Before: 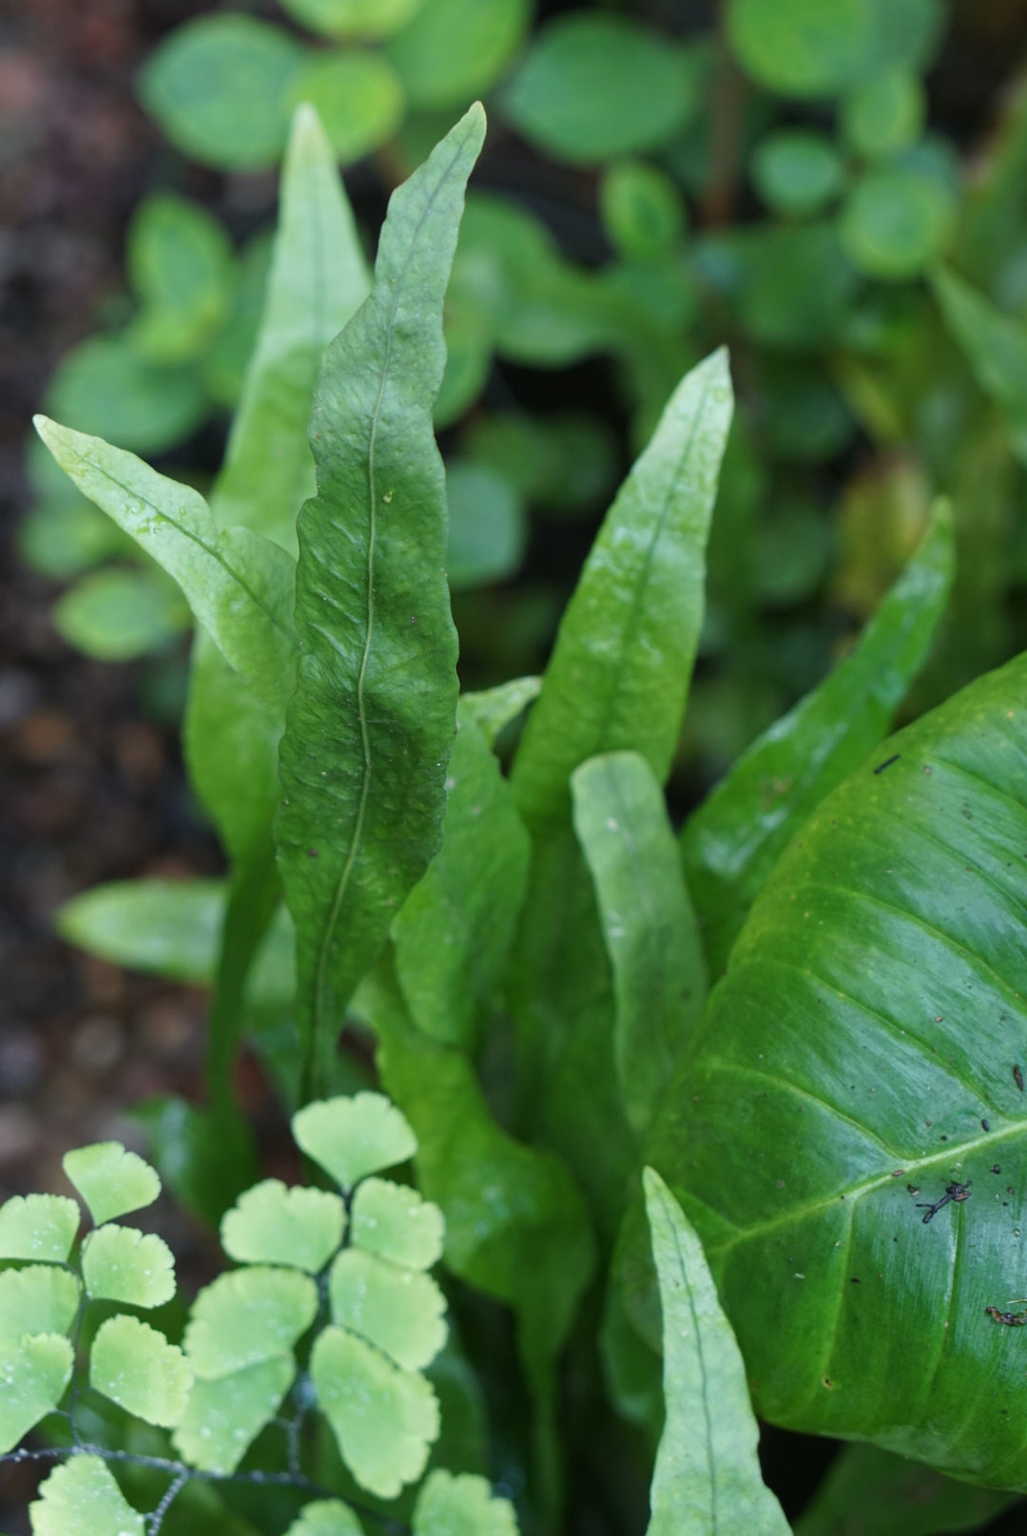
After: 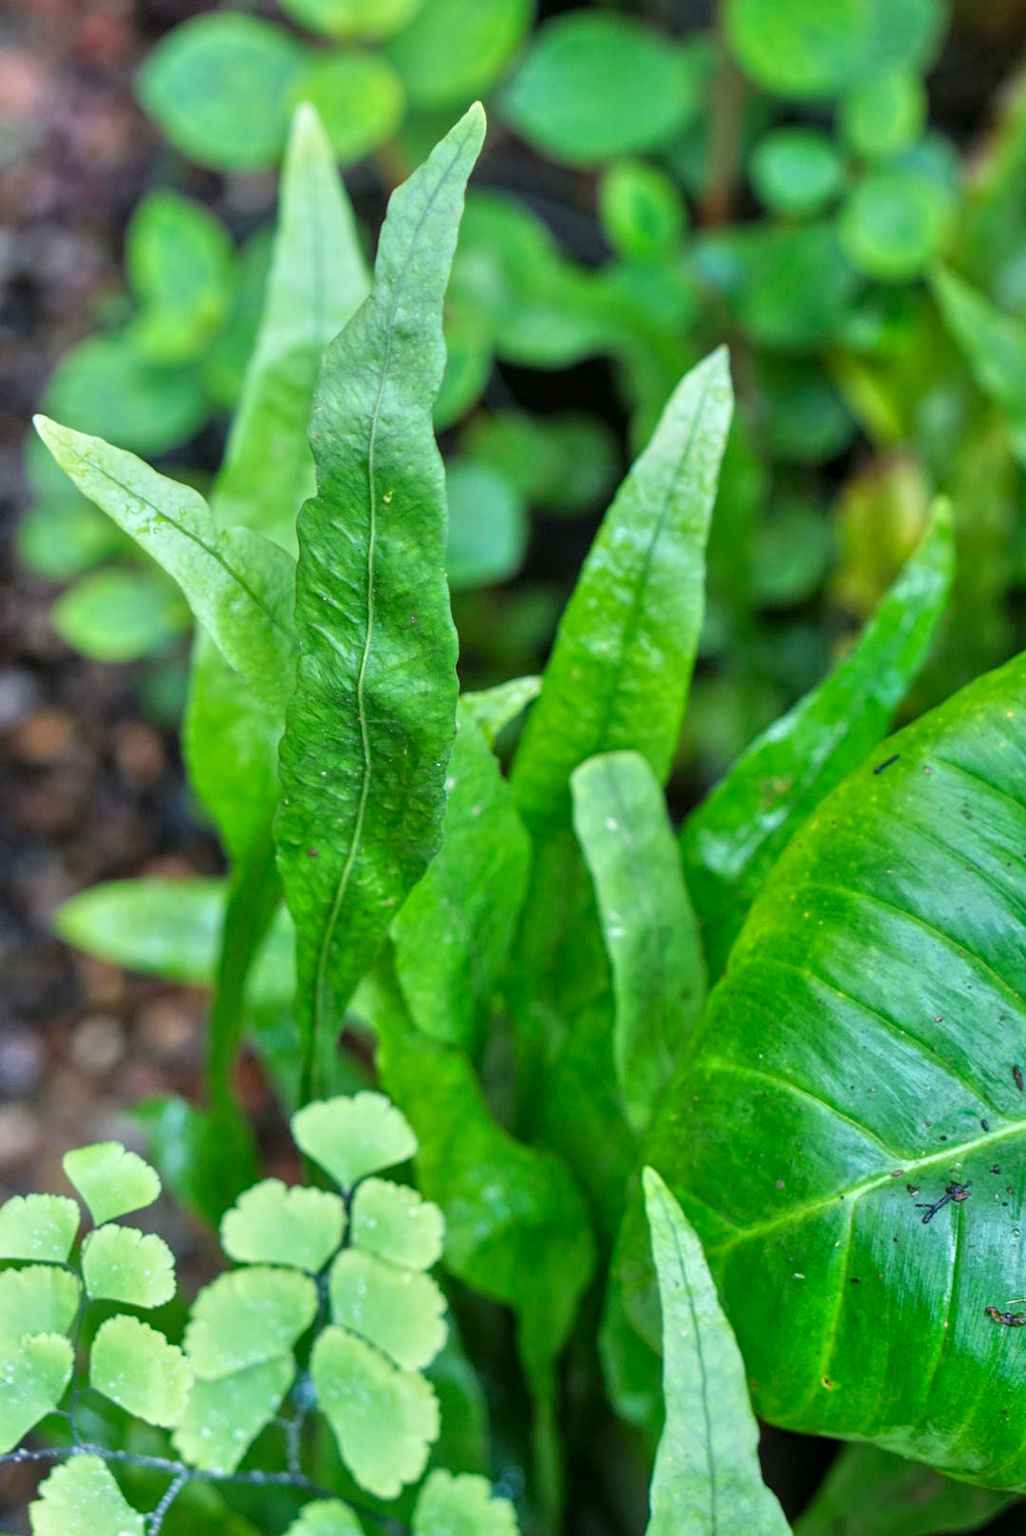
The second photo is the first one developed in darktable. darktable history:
tone equalizer: -7 EV 0.162 EV, -6 EV 0.629 EV, -5 EV 1.16 EV, -4 EV 1.3 EV, -3 EV 1.13 EV, -2 EV 0.6 EV, -1 EV 0.155 EV, luminance estimator HSV value / RGB max
contrast brightness saturation: contrast 0.09, saturation 0.266
local contrast: on, module defaults
